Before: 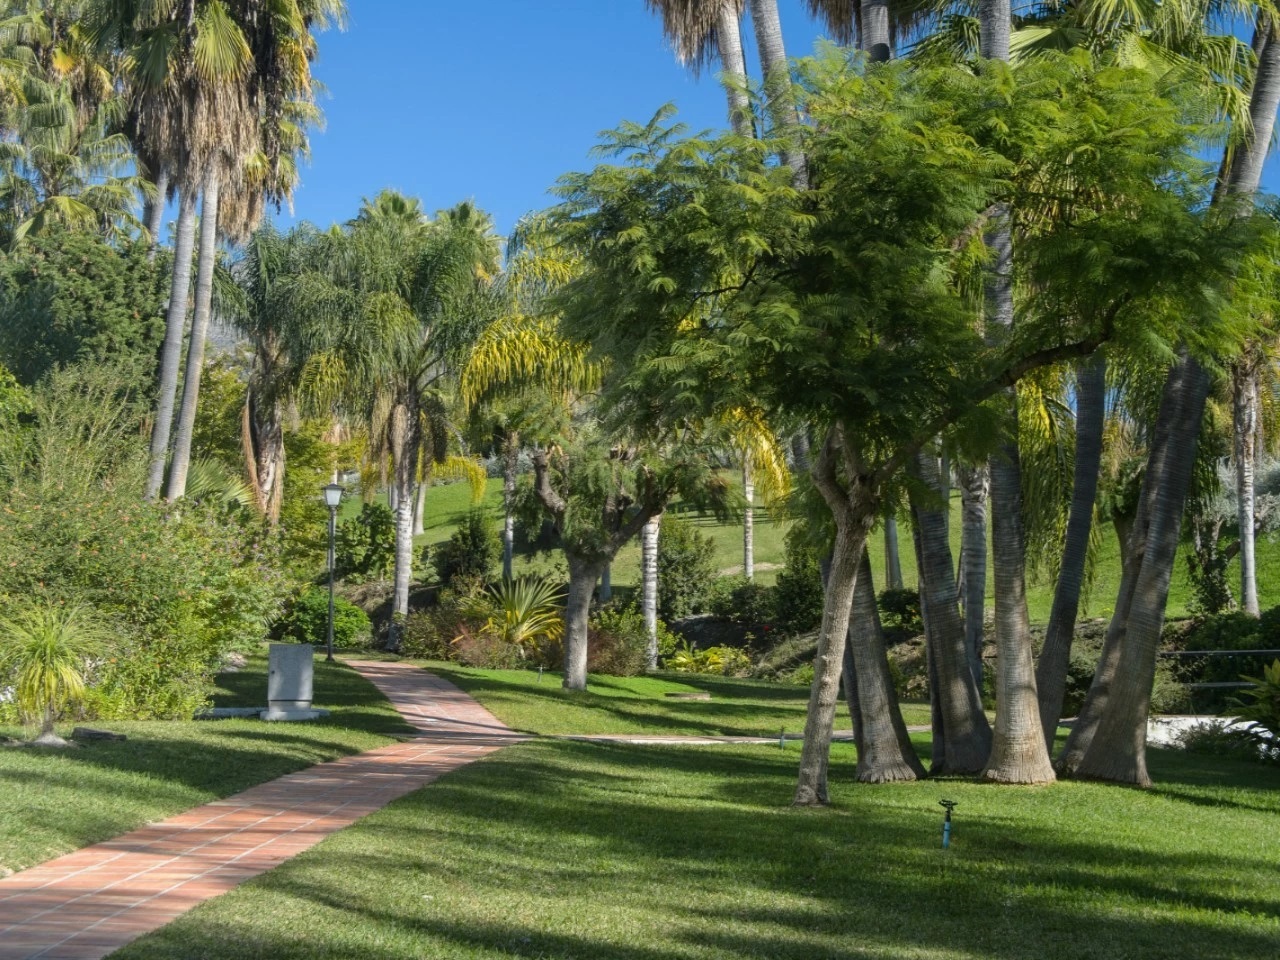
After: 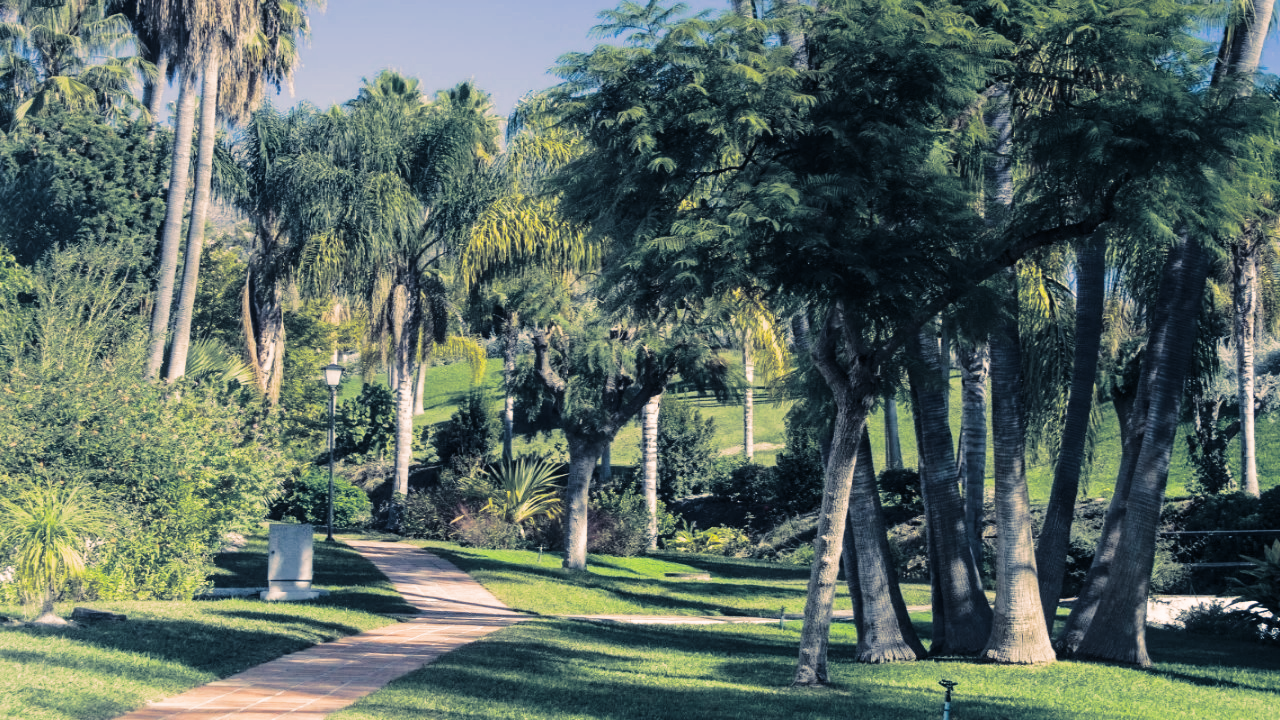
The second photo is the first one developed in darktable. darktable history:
graduated density: on, module defaults
split-toning: shadows › hue 226.8°, shadows › saturation 0.56, highlights › hue 28.8°, balance -40, compress 0%
base curve: curves: ch0 [(0, 0) (0.028, 0.03) (0.121, 0.232) (0.46, 0.748) (0.859, 0.968) (1, 1)], preserve colors none
crop and rotate: top 12.5%, bottom 12.5%
